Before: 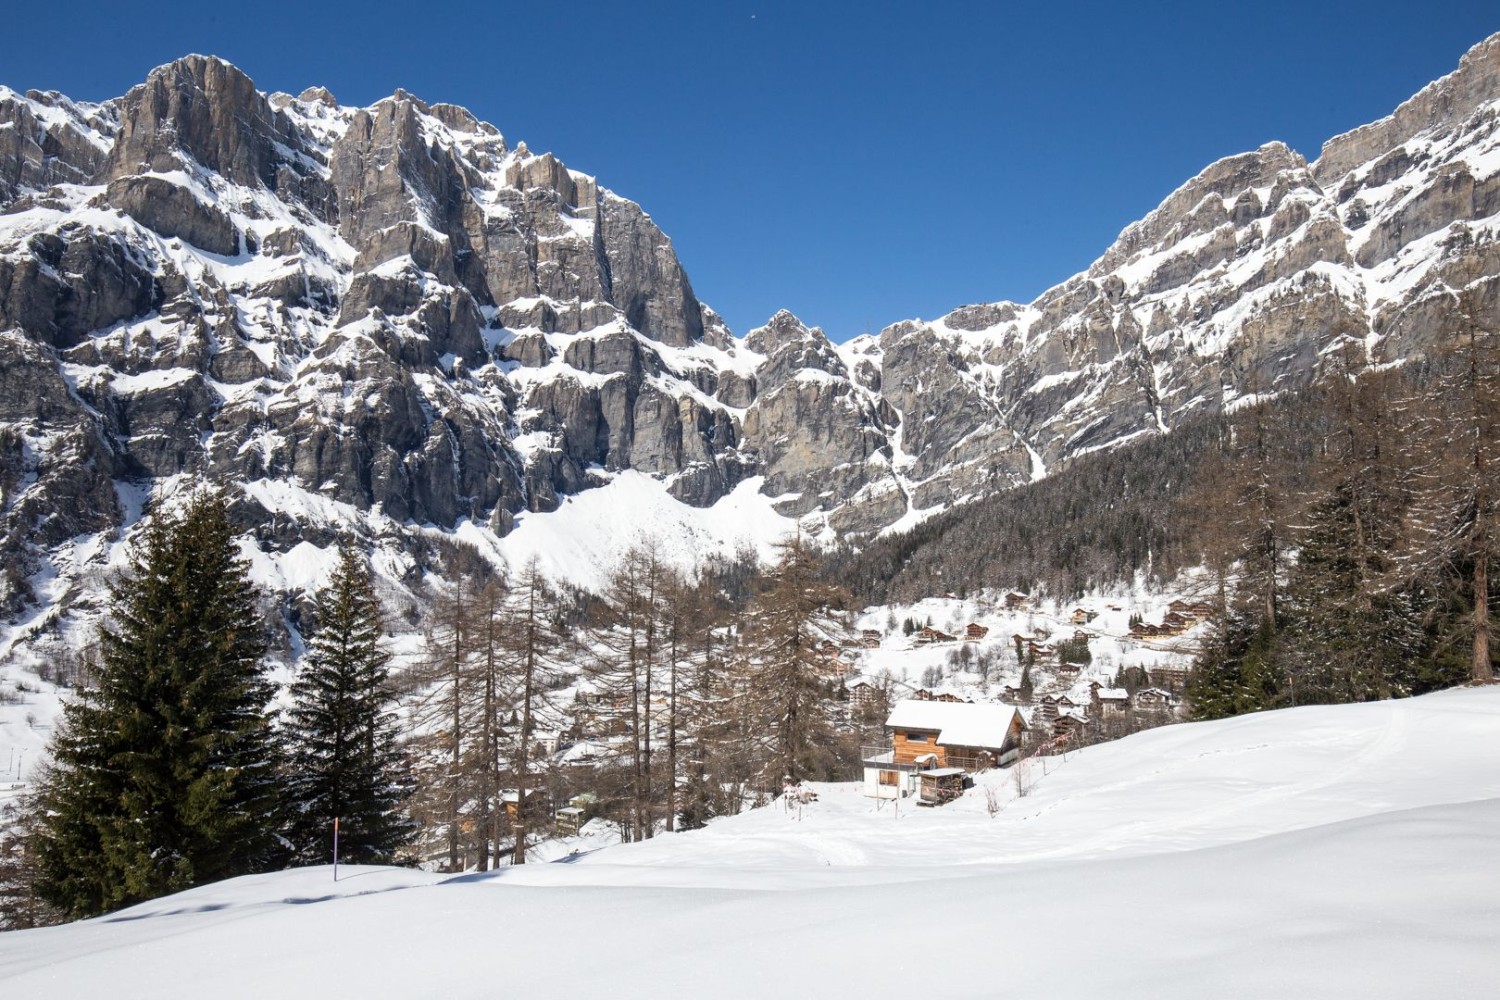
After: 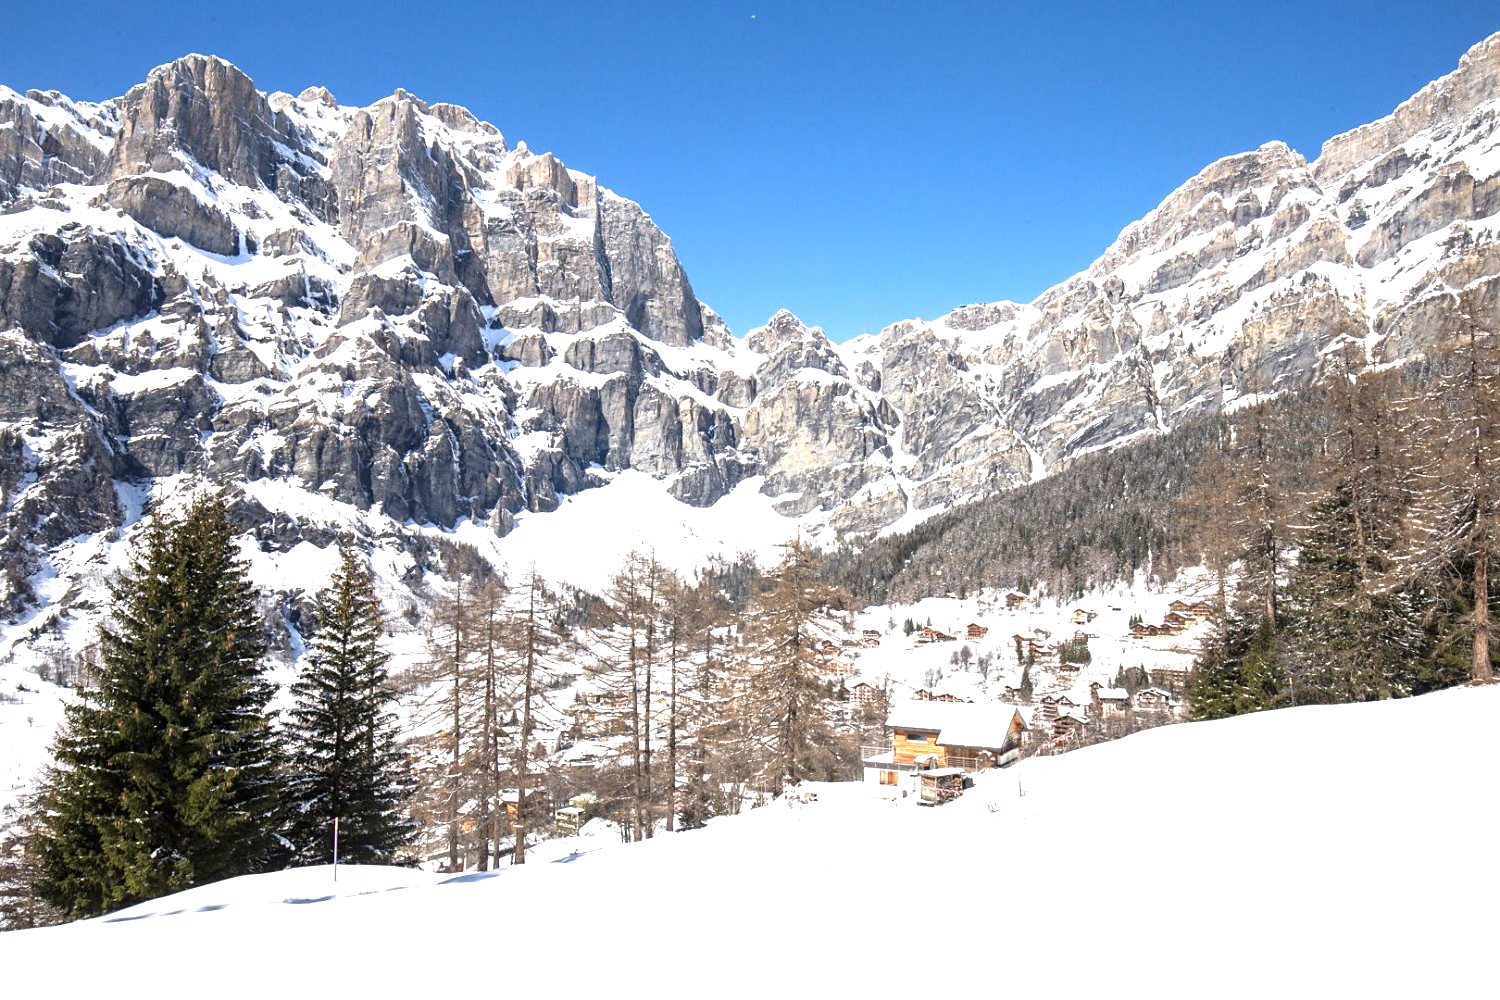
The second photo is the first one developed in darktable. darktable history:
exposure: black level correction 0, exposure 1.1 EV, compensate highlight preservation false
sharpen: amount 0.216
